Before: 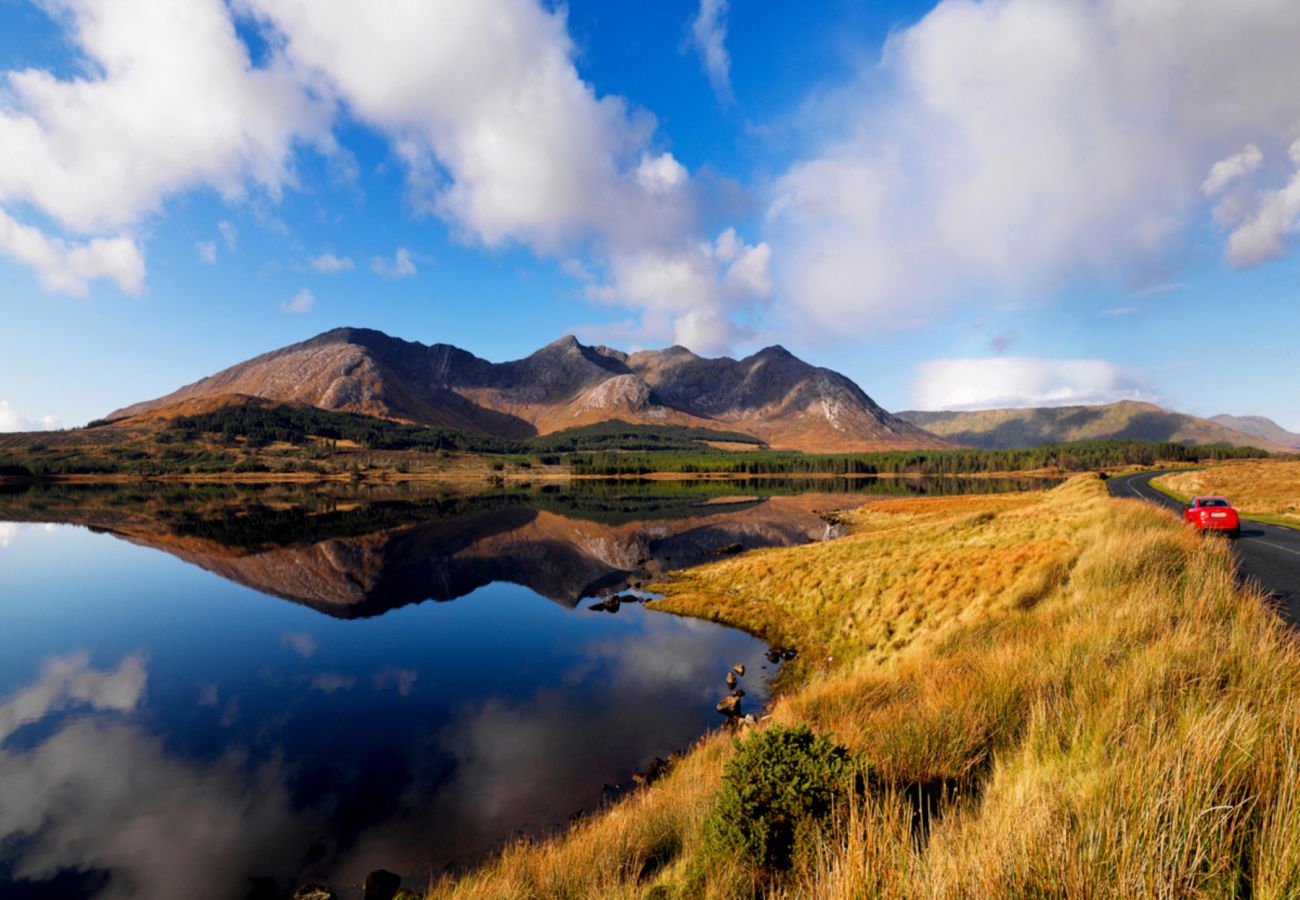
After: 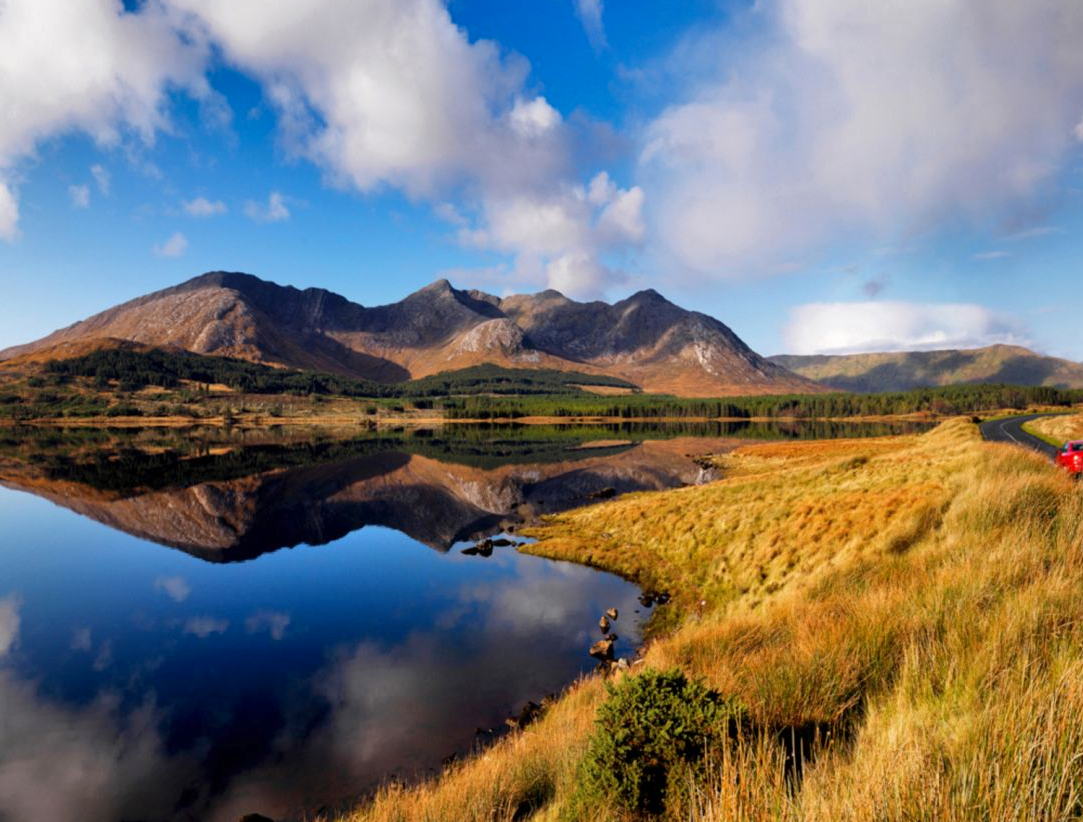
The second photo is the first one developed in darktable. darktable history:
crop: left 9.781%, top 6.313%, right 6.885%, bottom 2.34%
shadows and highlights: soften with gaussian
